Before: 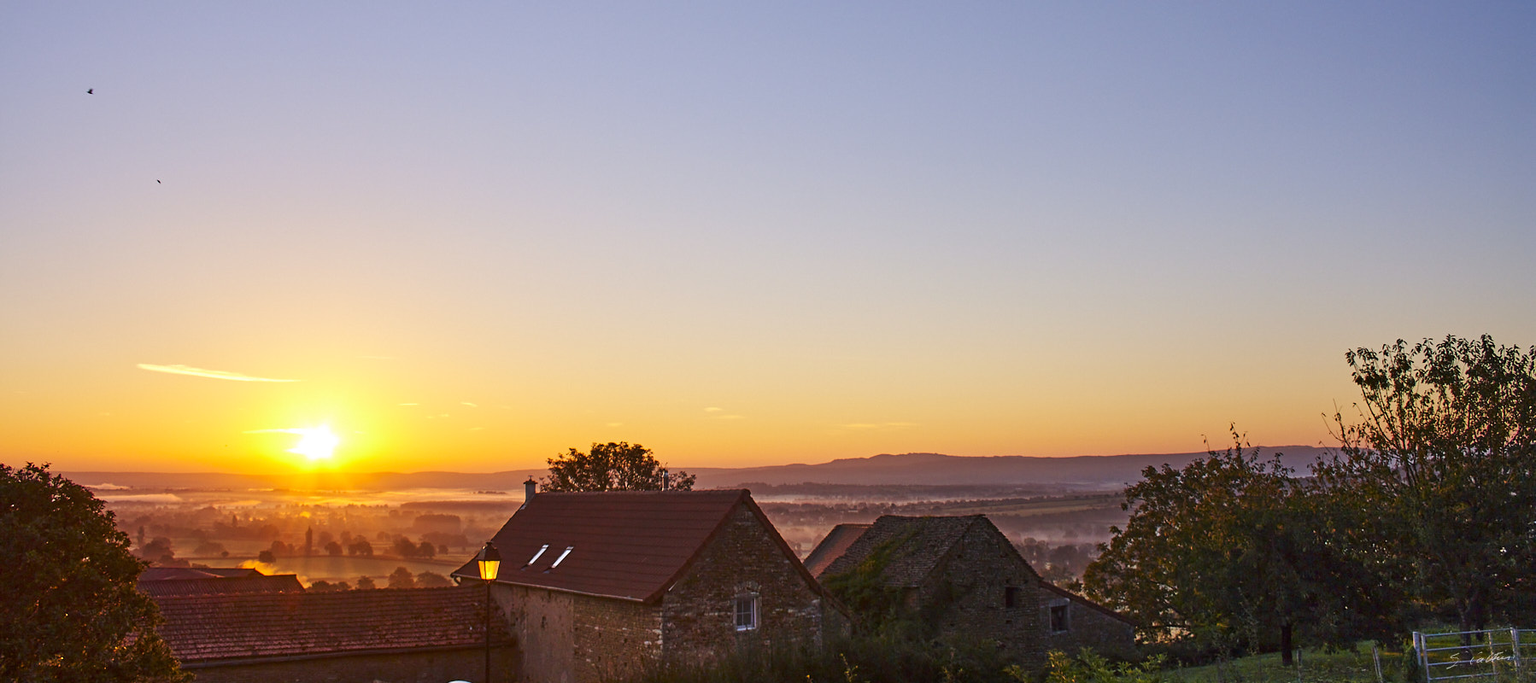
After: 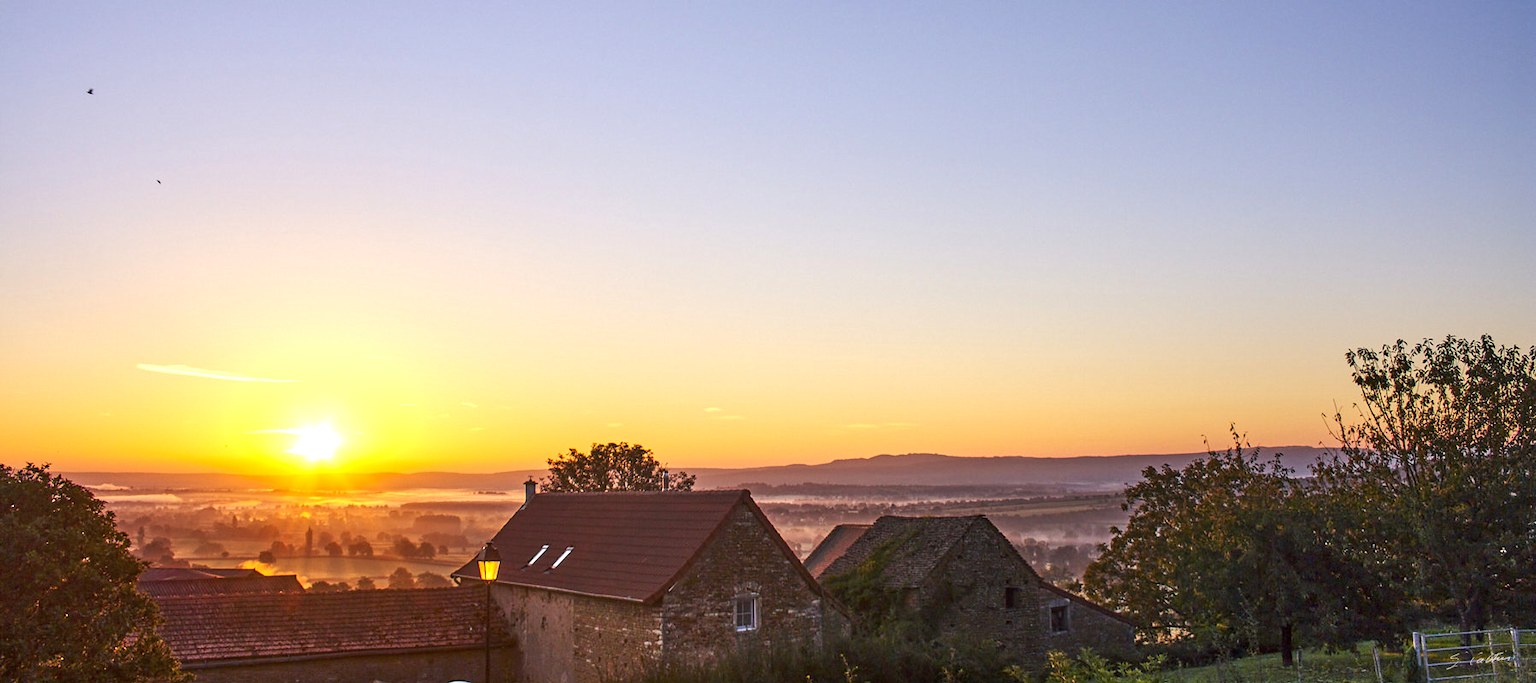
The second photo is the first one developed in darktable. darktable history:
local contrast: on, module defaults
exposure: black level correction 0, exposure 0.4 EV, compensate exposure bias true, compensate highlight preservation false
